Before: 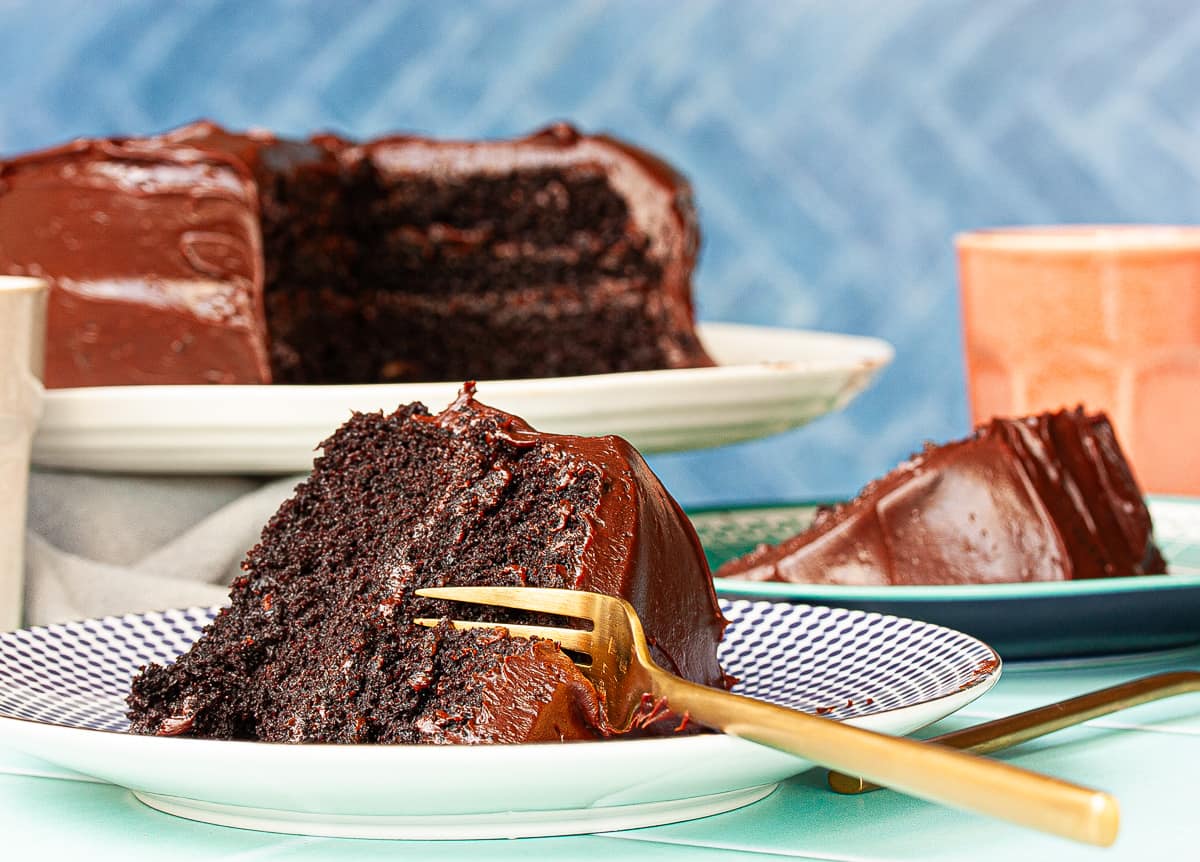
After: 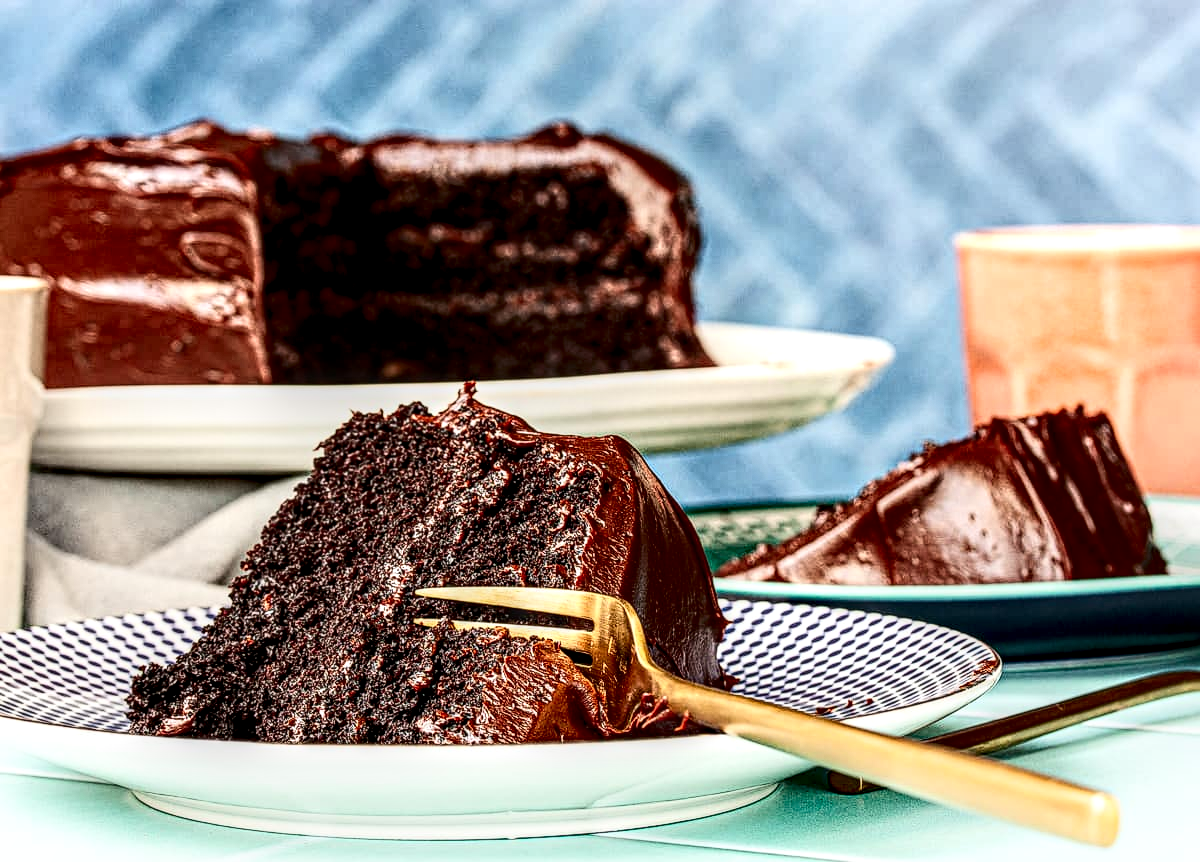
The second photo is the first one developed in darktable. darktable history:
local contrast: highlights 19%, detail 186%
contrast brightness saturation: contrast 0.28
